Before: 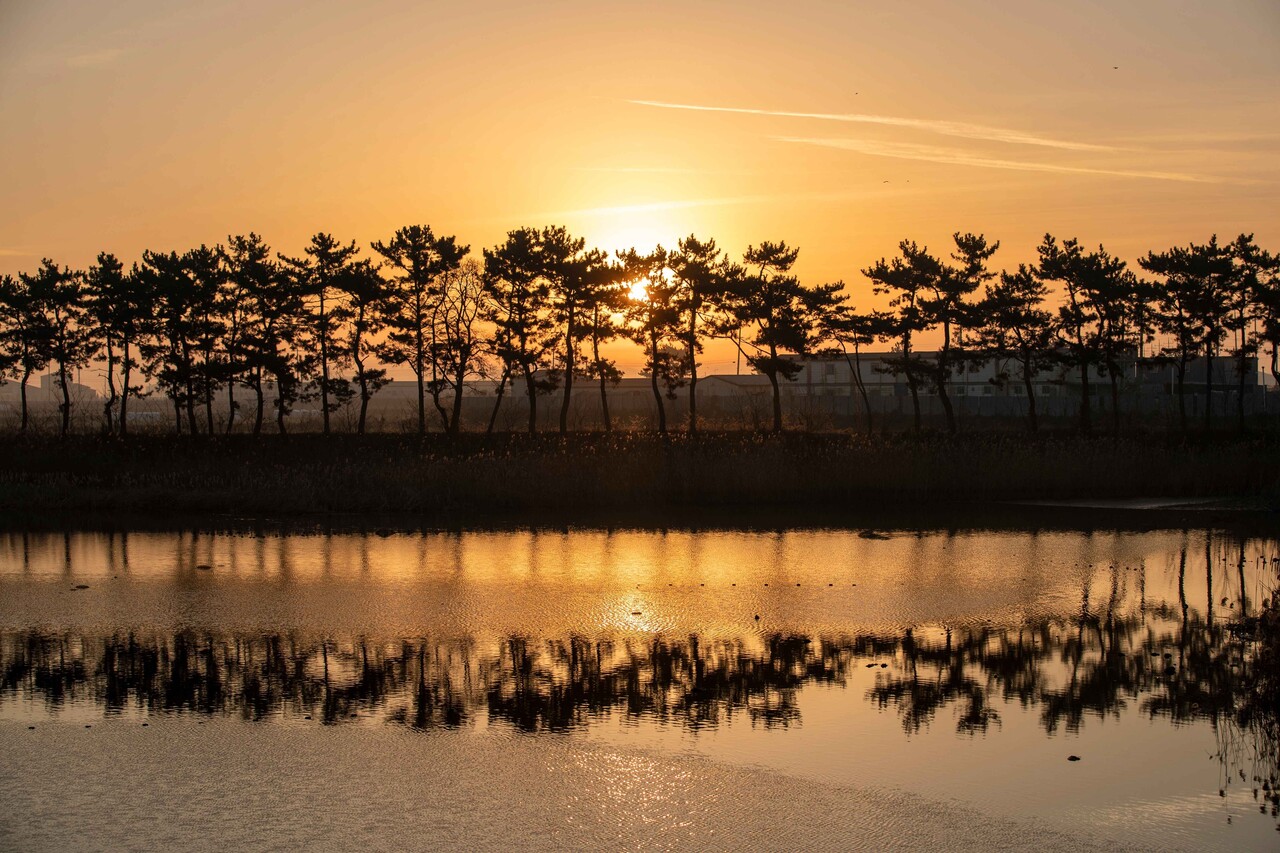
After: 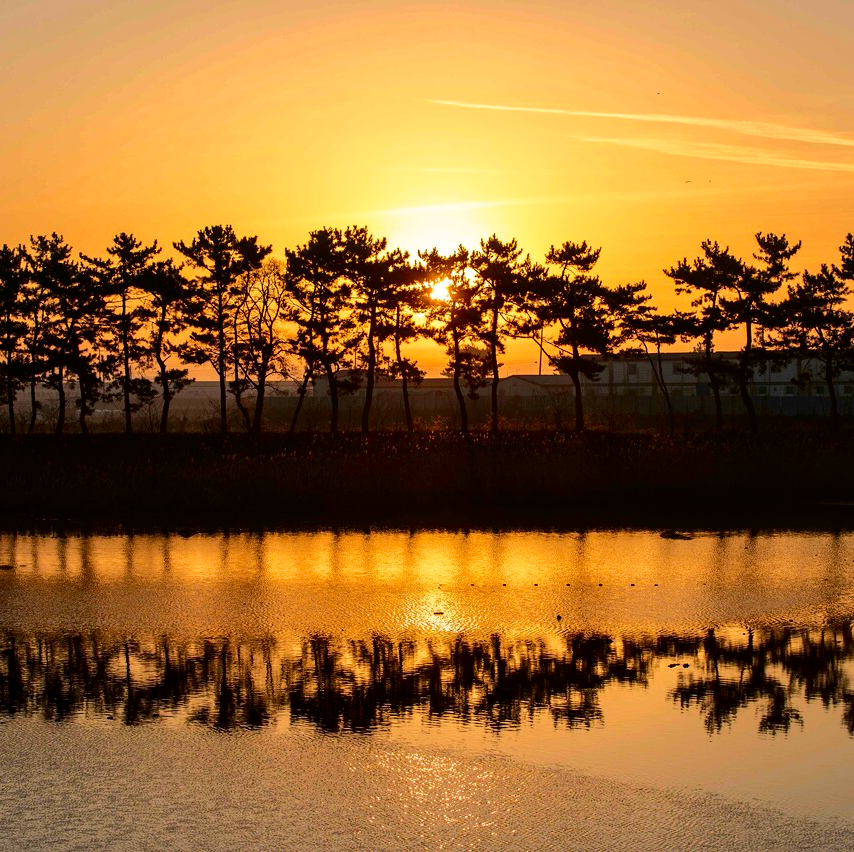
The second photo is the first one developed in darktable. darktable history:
crop and rotate: left 15.547%, right 17.687%
tone curve: curves: ch0 [(0.003, 0) (0.066, 0.023) (0.154, 0.082) (0.281, 0.221) (0.405, 0.389) (0.517, 0.553) (0.716, 0.743) (0.822, 0.882) (1, 1)]; ch1 [(0, 0) (0.164, 0.115) (0.337, 0.332) (0.39, 0.398) (0.464, 0.461) (0.501, 0.5) (0.521, 0.526) (0.571, 0.606) (0.656, 0.677) (0.723, 0.731) (0.811, 0.796) (1, 1)]; ch2 [(0, 0) (0.337, 0.382) (0.464, 0.476) (0.501, 0.502) (0.527, 0.54) (0.556, 0.567) (0.575, 0.606) (0.659, 0.736) (1, 1)], color space Lab, independent channels, preserve colors none
